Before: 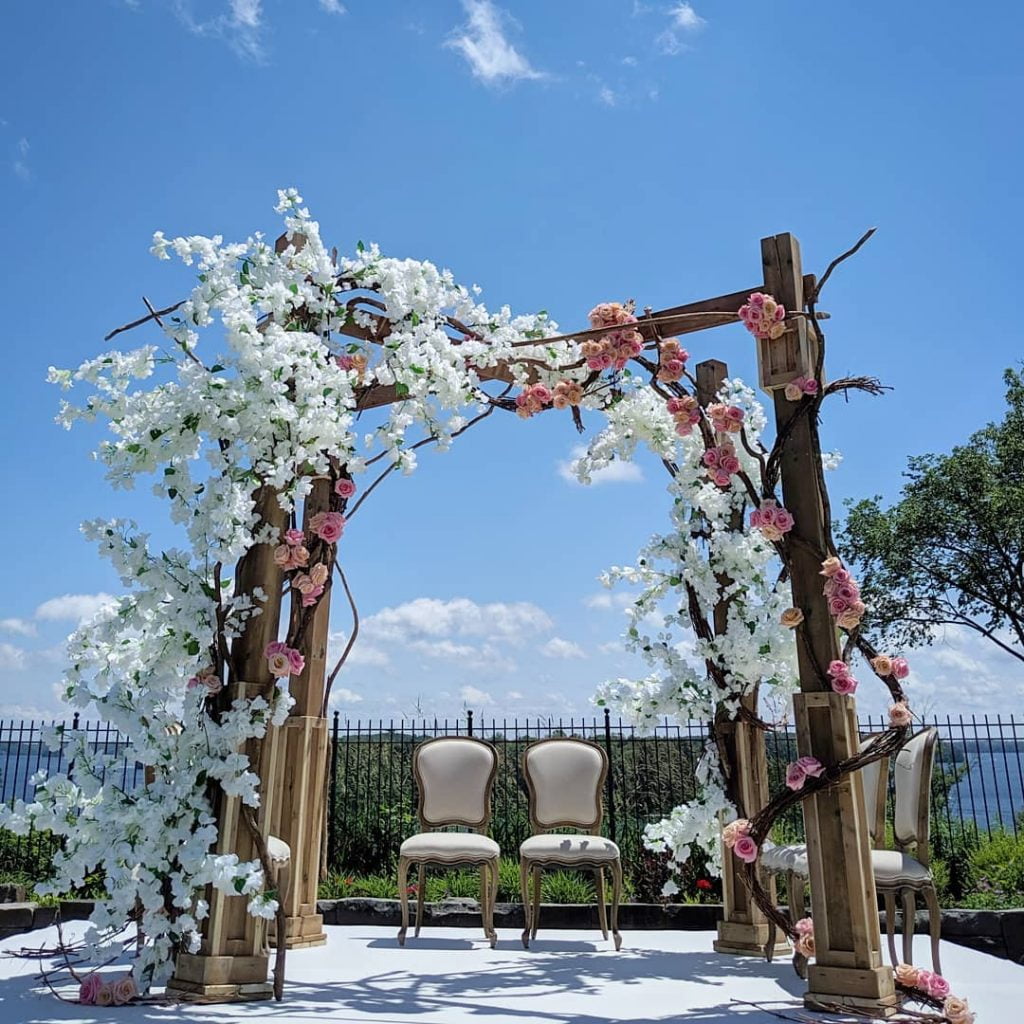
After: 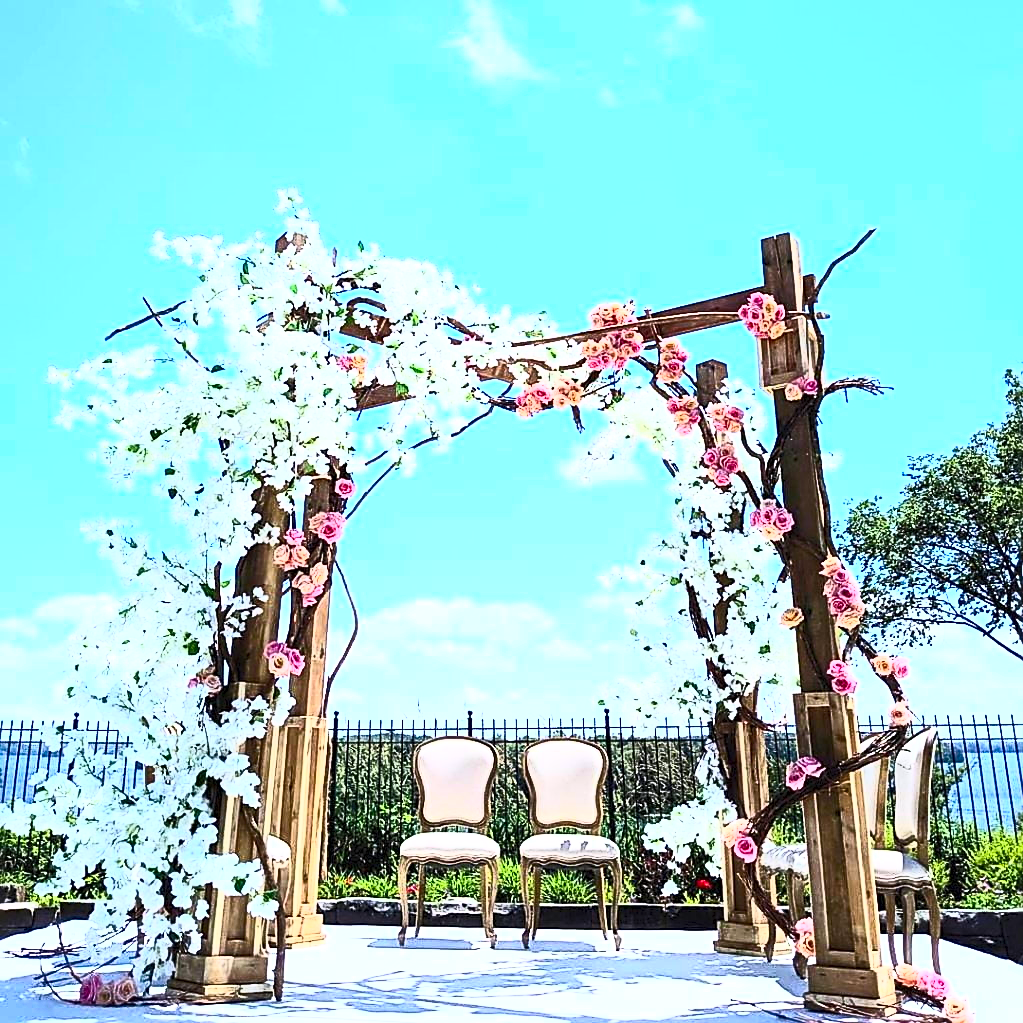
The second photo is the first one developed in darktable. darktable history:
white balance: red 1.009, blue 1.027
contrast brightness saturation: contrast 0.83, brightness 0.59, saturation 0.59
sharpen: on, module defaults
exposure: exposure 0.64 EV, compensate highlight preservation false
